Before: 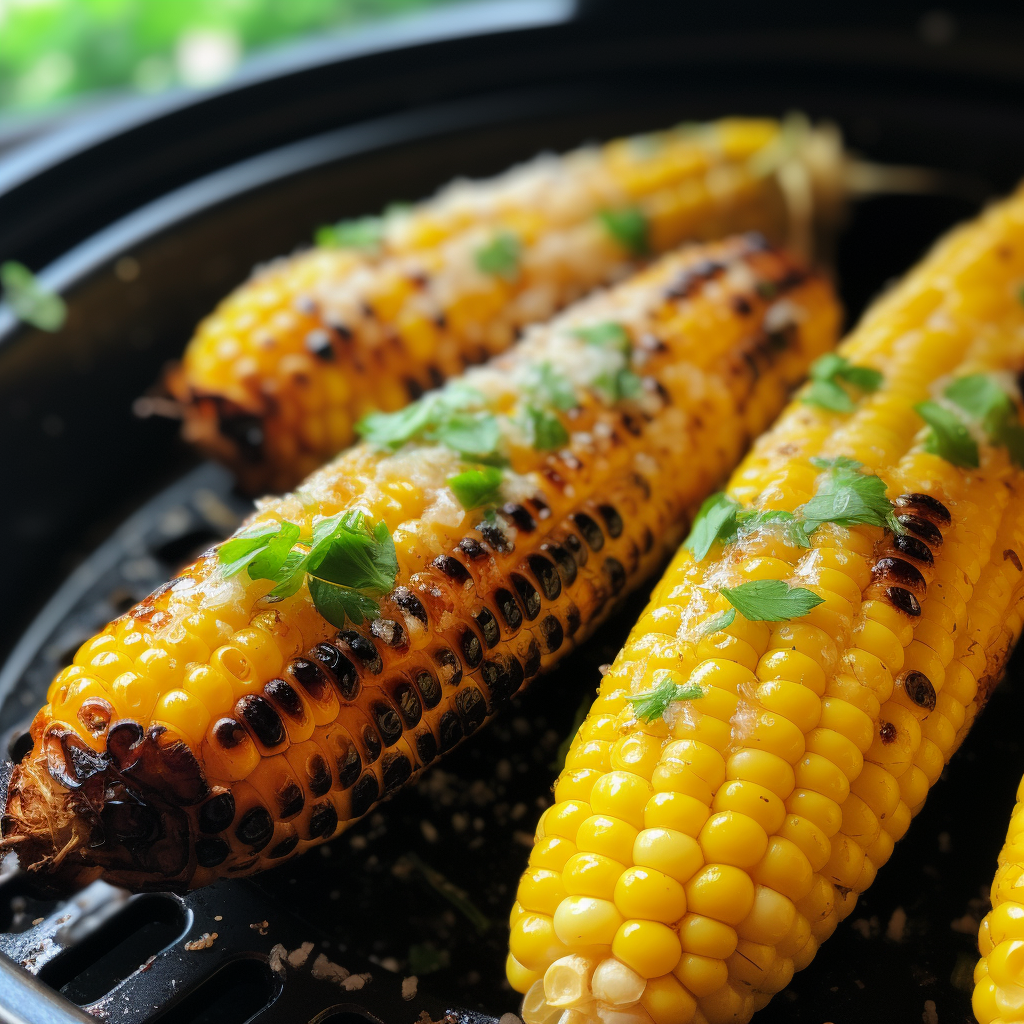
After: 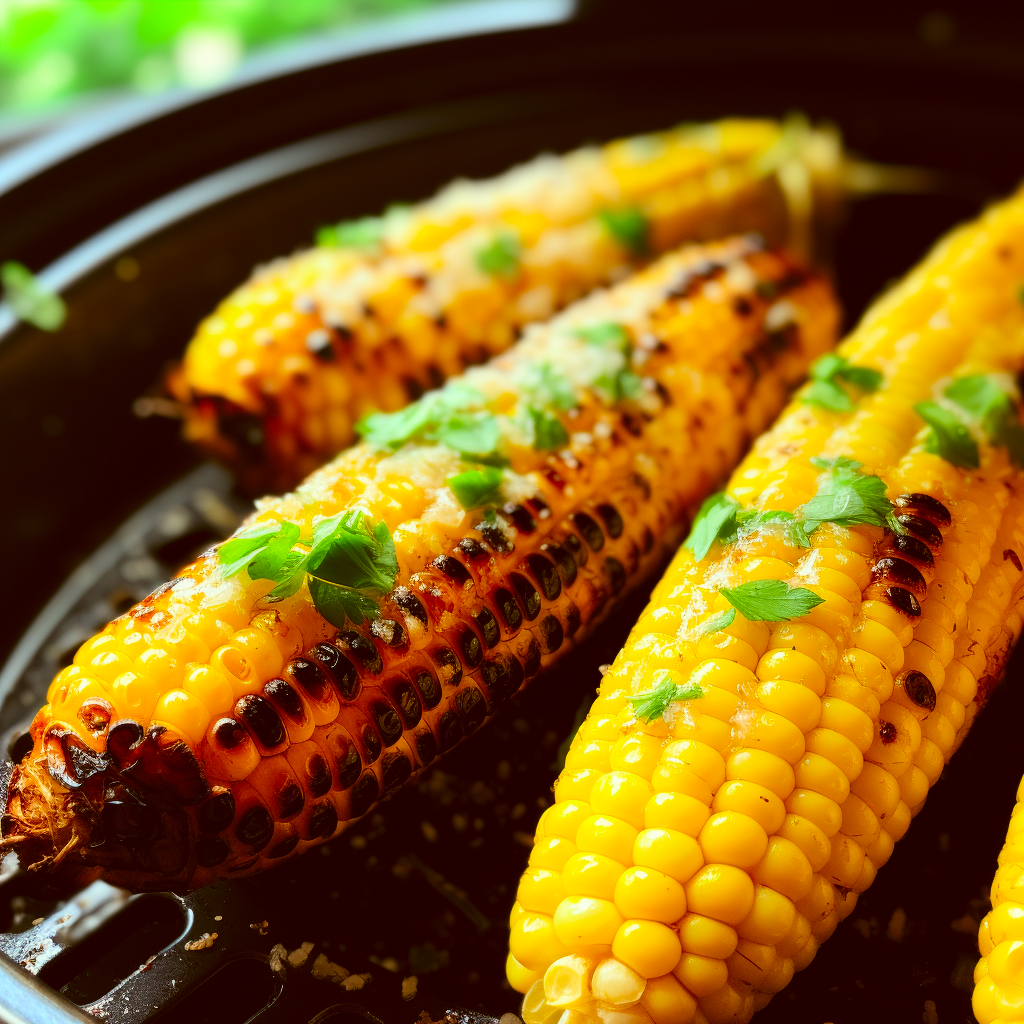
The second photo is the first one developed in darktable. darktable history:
color correction: highlights a* -6, highlights b* 9.56, shadows a* 10.5, shadows b* 23.75
contrast brightness saturation: contrast 0.231, brightness 0.111, saturation 0.292
